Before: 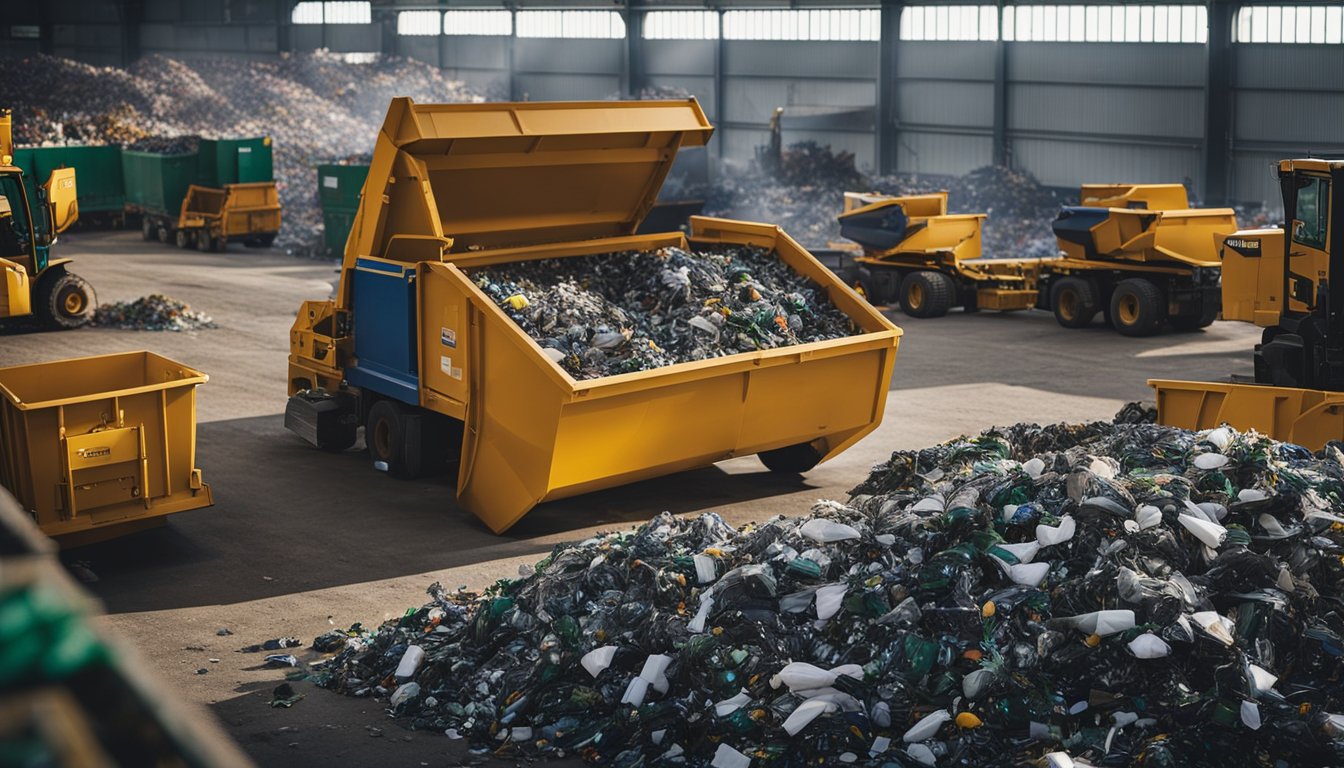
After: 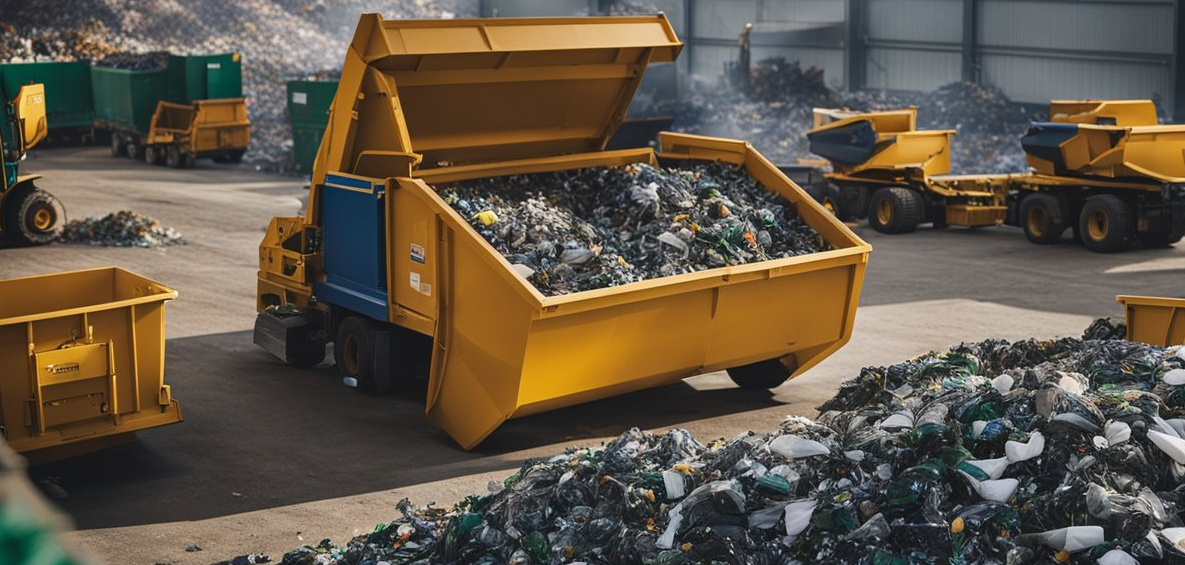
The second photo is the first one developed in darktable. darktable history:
crop and rotate: left 2.309%, top 11.044%, right 9.493%, bottom 15.289%
